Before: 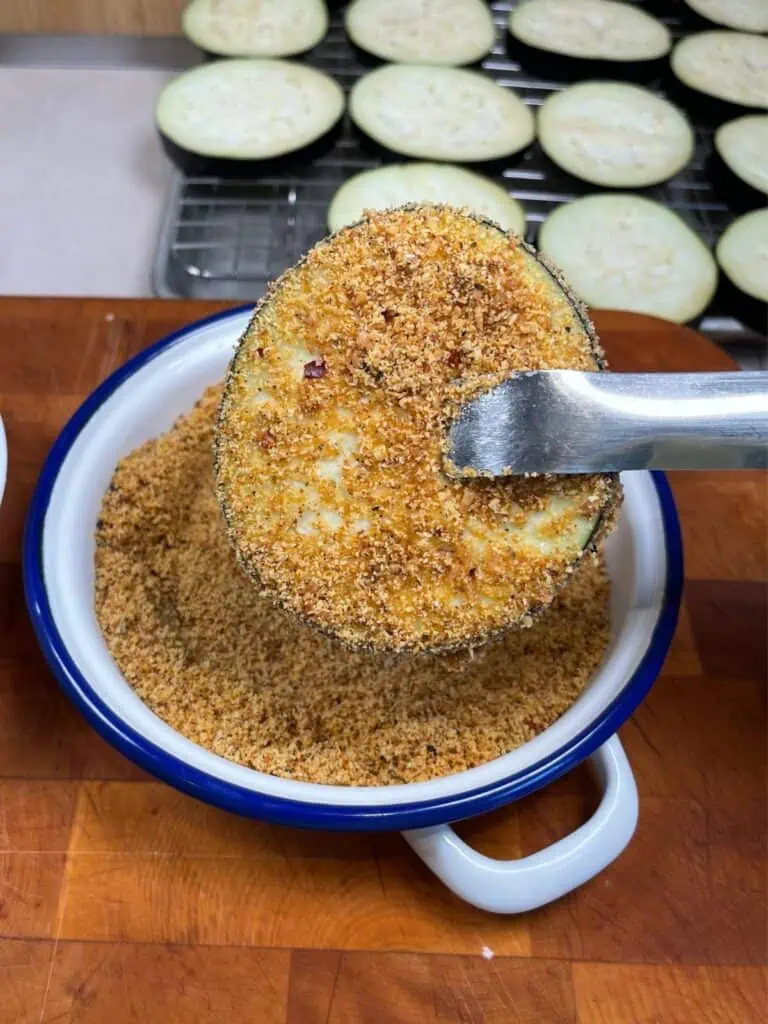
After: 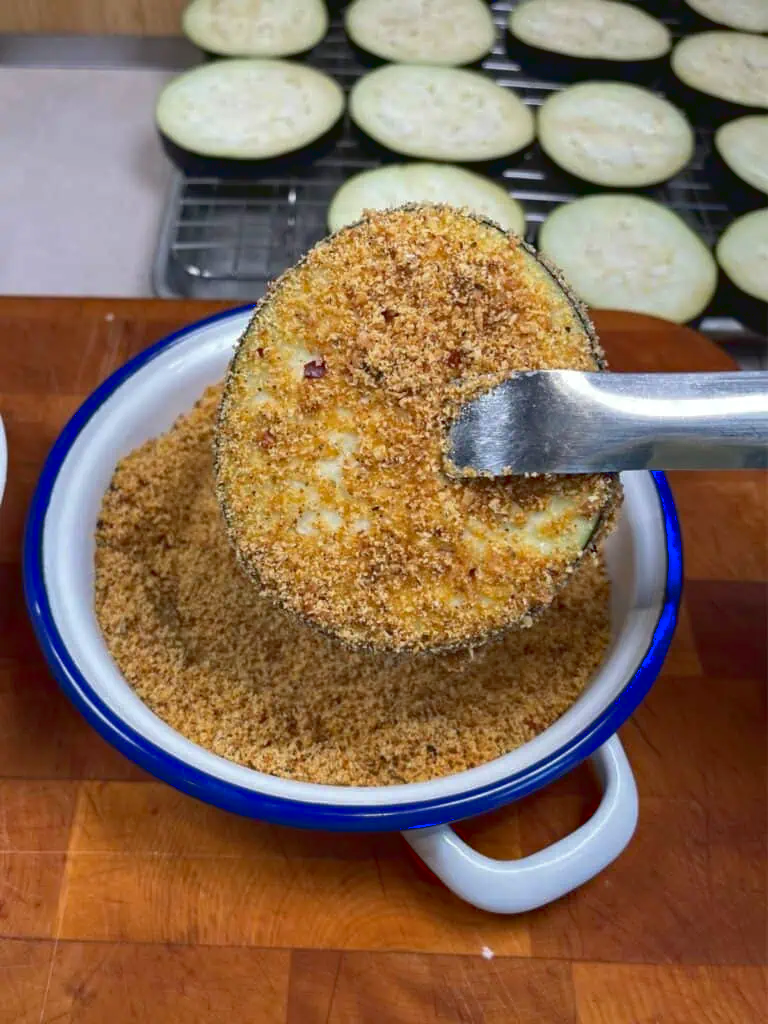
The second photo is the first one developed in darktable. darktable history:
tone curve: curves: ch0 [(0, 0.046) (0.04, 0.074) (0.883, 0.858) (1, 1)]; ch1 [(0, 0) (0.146, 0.159) (0.338, 0.365) (0.417, 0.455) (0.489, 0.486) (0.504, 0.502) (0.529, 0.537) (0.563, 0.567) (1, 1)]; ch2 [(0, 0) (0.307, 0.298) (0.388, 0.375) (0.443, 0.456) (0.485, 0.492) (0.544, 0.525) (1, 1)], color space Lab, linked channels, preserve colors none
haze removal: compatibility mode true, adaptive false
